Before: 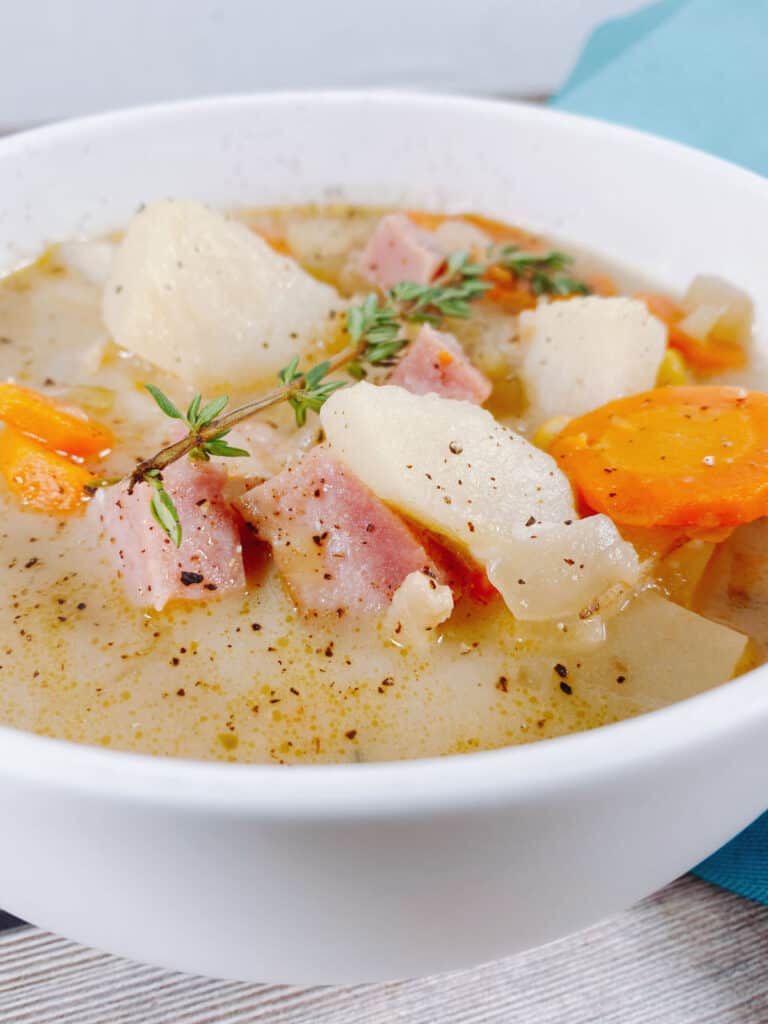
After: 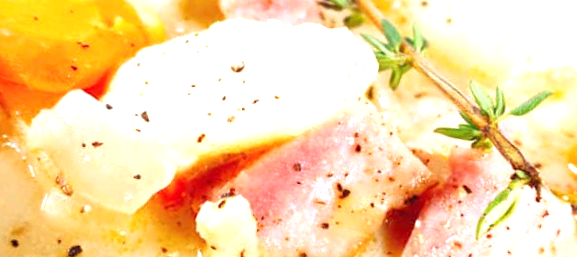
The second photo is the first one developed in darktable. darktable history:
exposure: black level correction 0.001, exposure 1.129 EV, compensate exposure bias true, compensate highlight preservation false
tone equalizer: -8 EV -1.84 EV, -7 EV -1.16 EV, -6 EV -1.62 EV, smoothing diameter 25%, edges refinement/feathering 10, preserve details guided filter
crop and rotate: angle 16.12°, top 30.835%, bottom 35.653%
